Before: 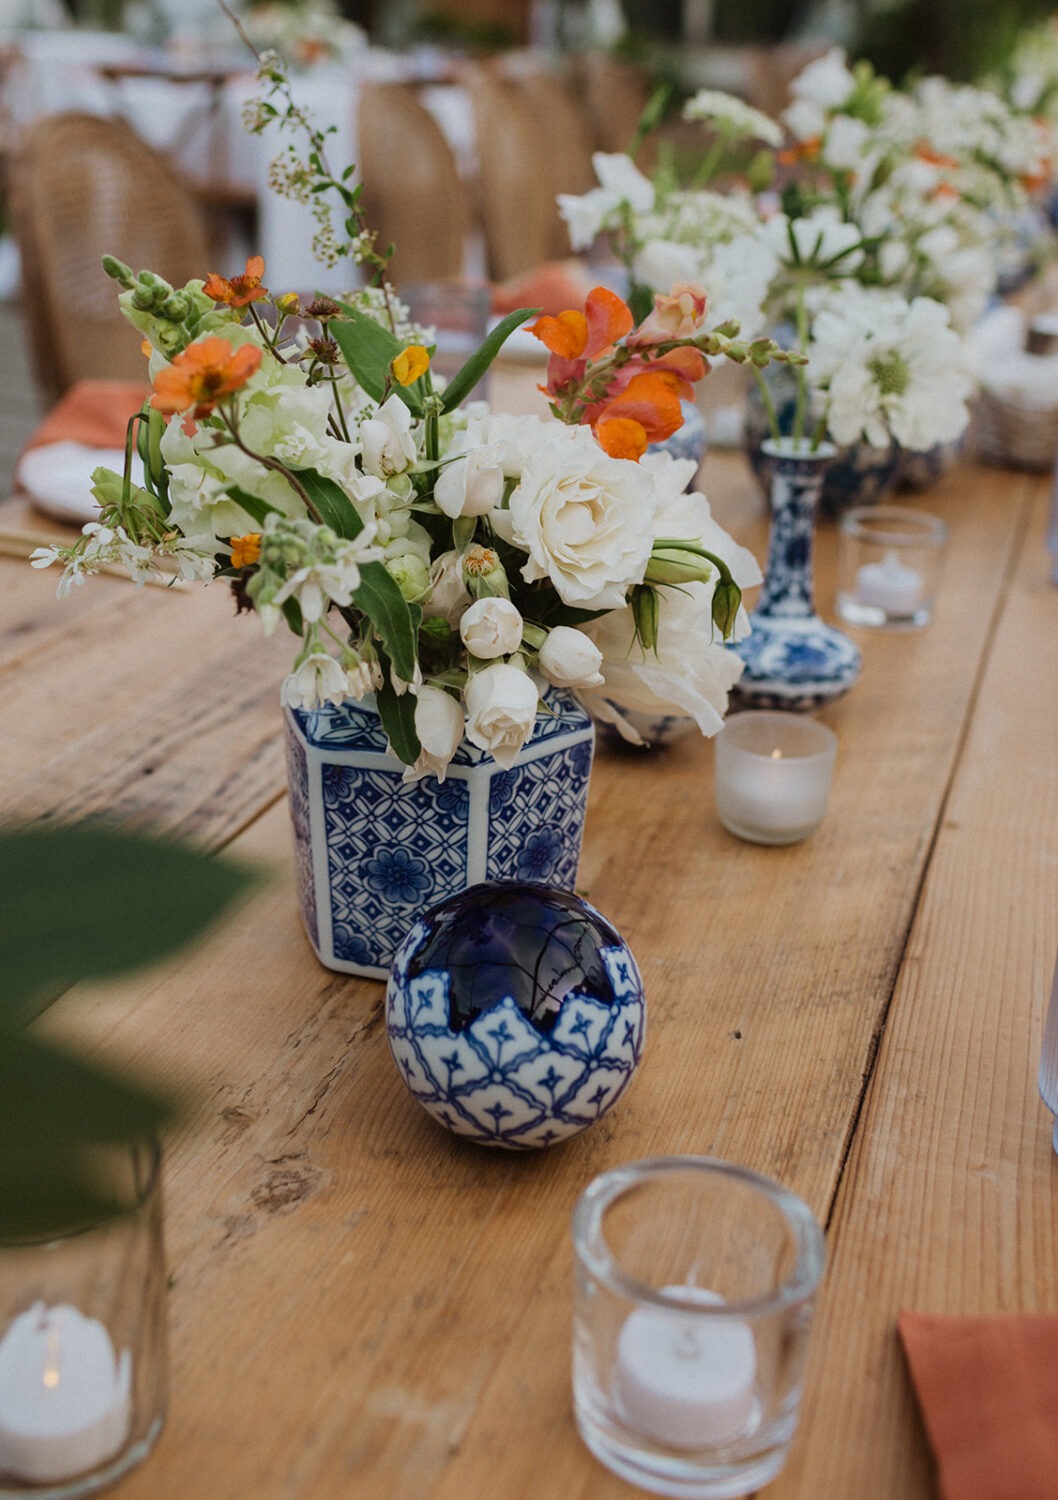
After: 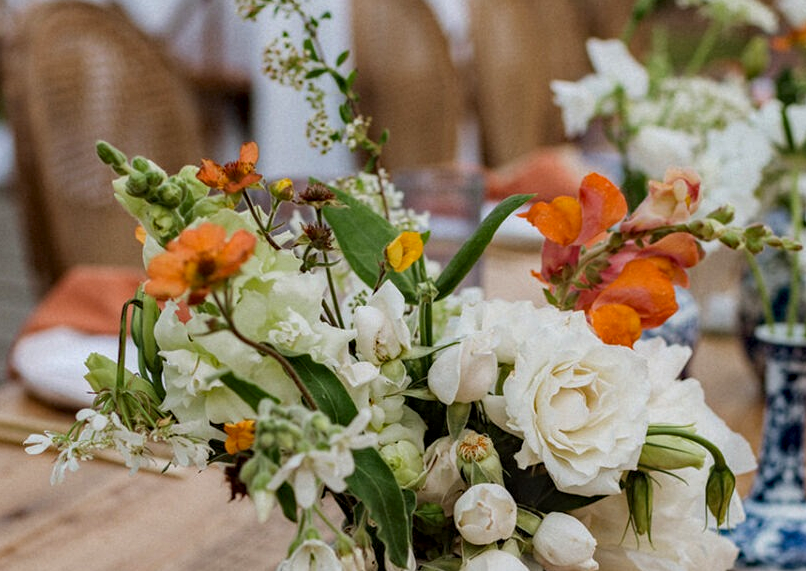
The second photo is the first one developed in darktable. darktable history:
crop: left 0.579%, top 7.627%, right 23.167%, bottom 54.275%
haze removal: compatibility mode true, adaptive false
local contrast: detail 130%
